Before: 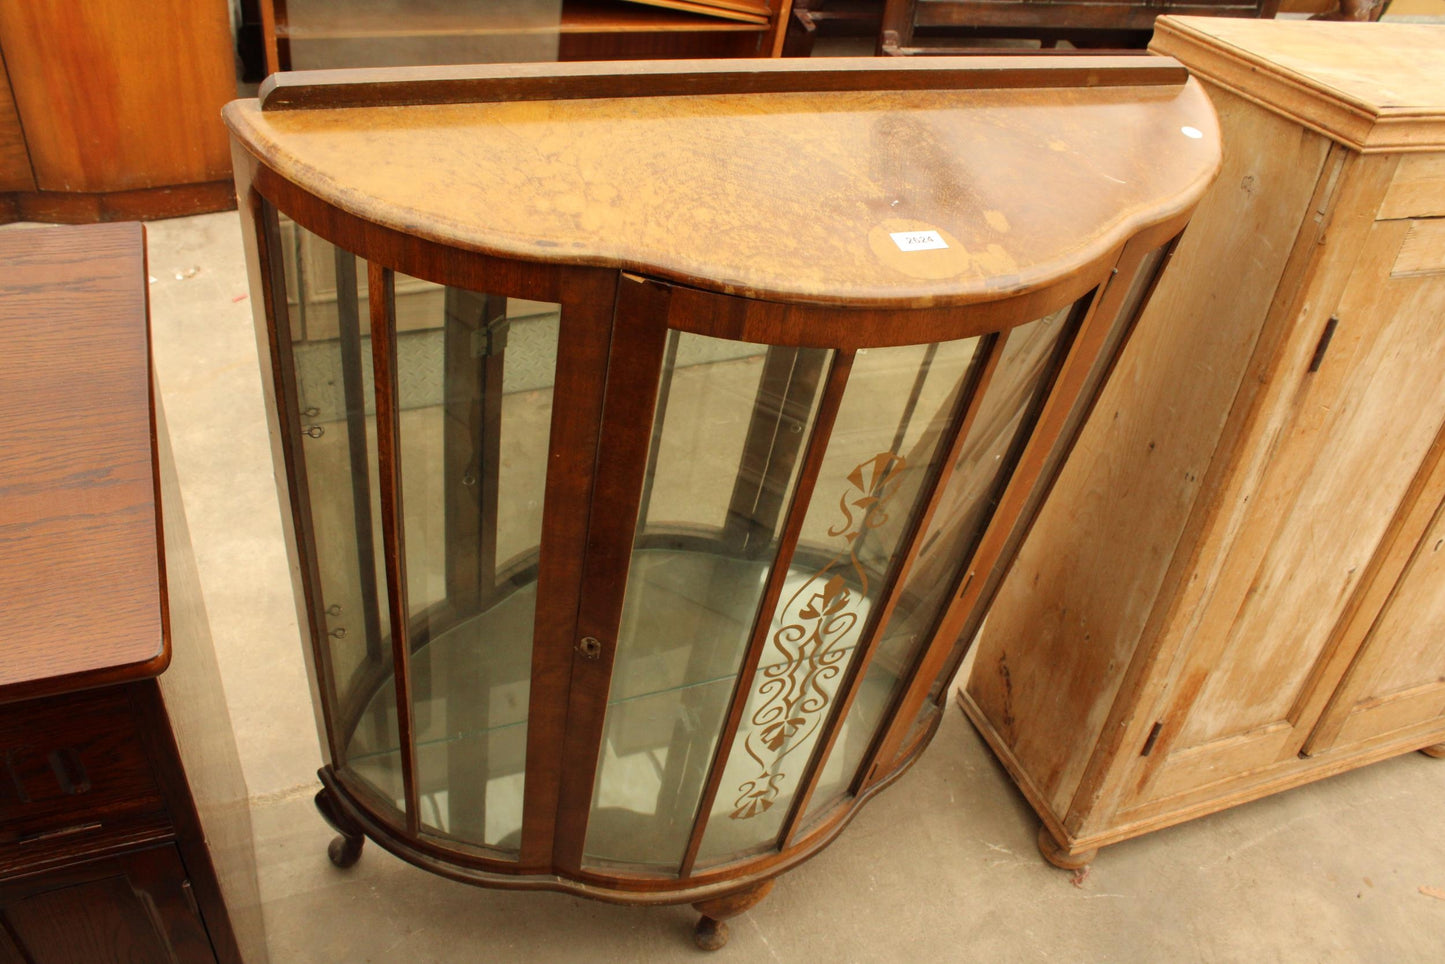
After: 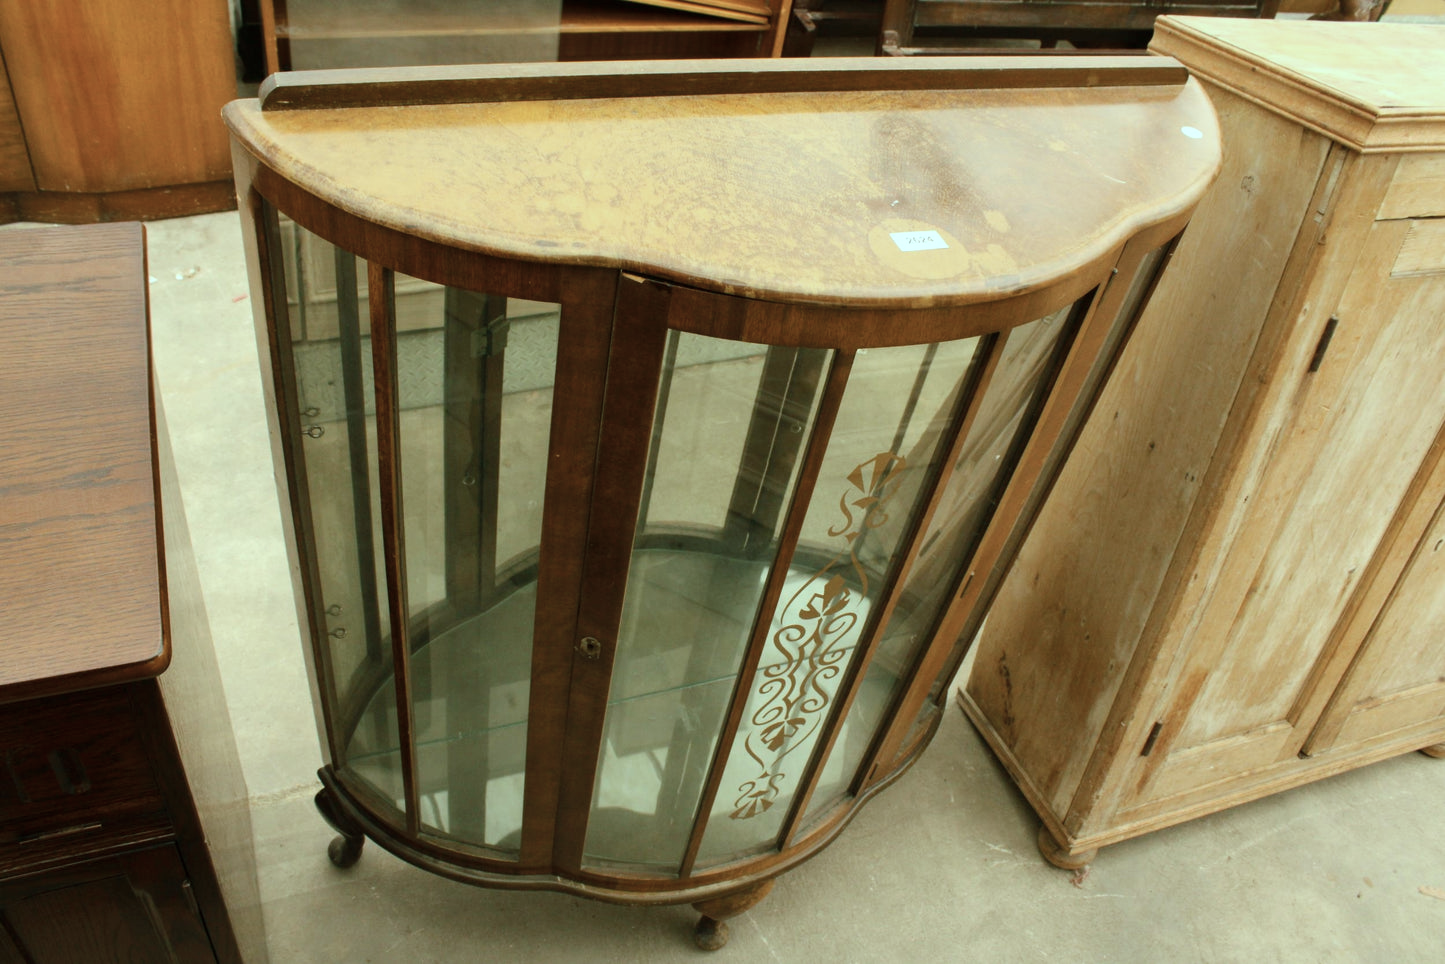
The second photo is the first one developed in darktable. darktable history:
contrast brightness saturation: contrast 0.1, saturation -0.36
color balance rgb: shadows lift › chroma 11.71%, shadows lift › hue 133.46°, highlights gain › chroma 4%, highlights gain › hue 200.2°, perceptual saturation grading › global saturation 18.05%
